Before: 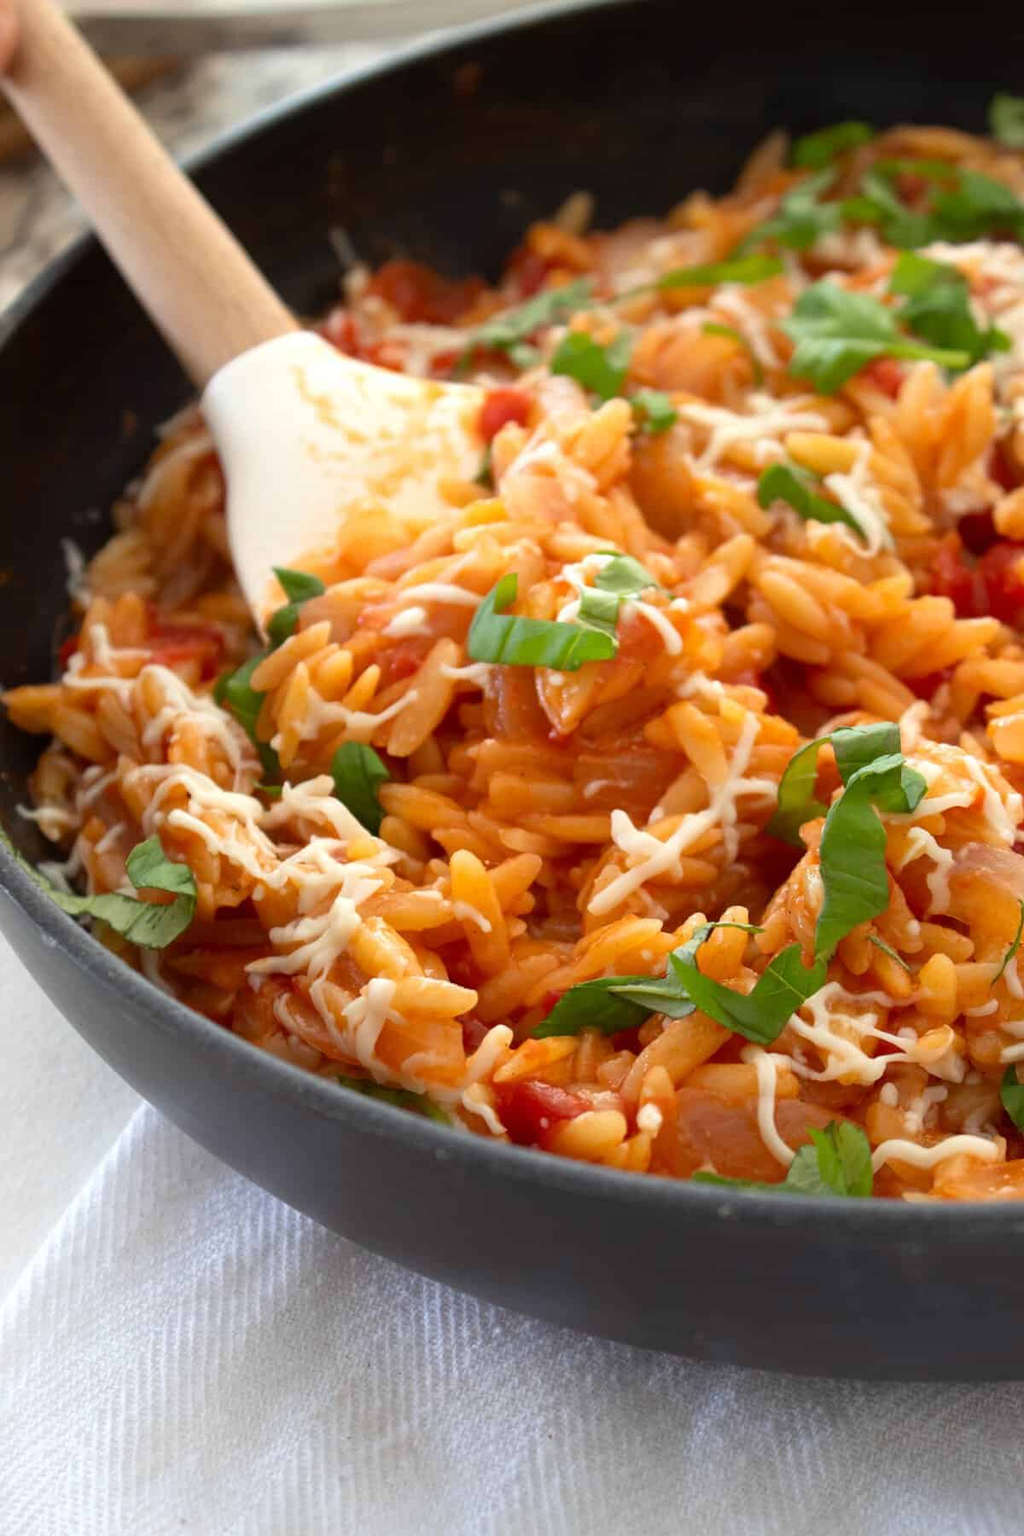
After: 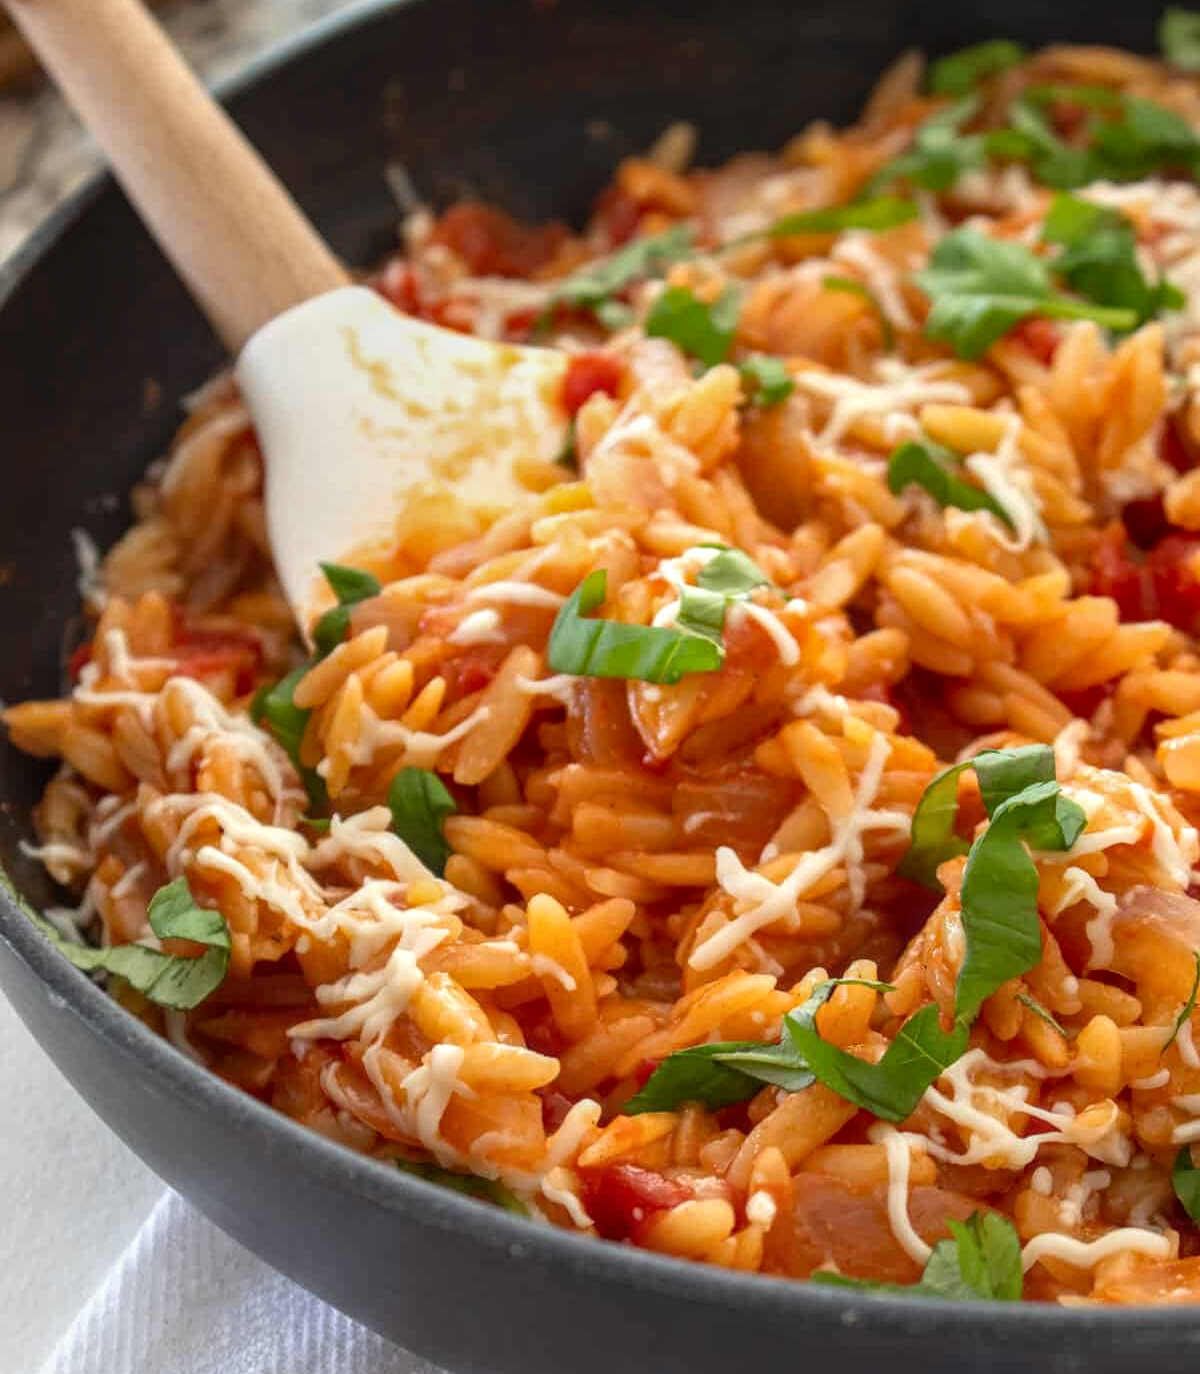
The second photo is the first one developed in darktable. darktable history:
local contrast: highlights 0%, shadows 0%, detail 133%
crop: top 5.681%, bottom 17.936%
